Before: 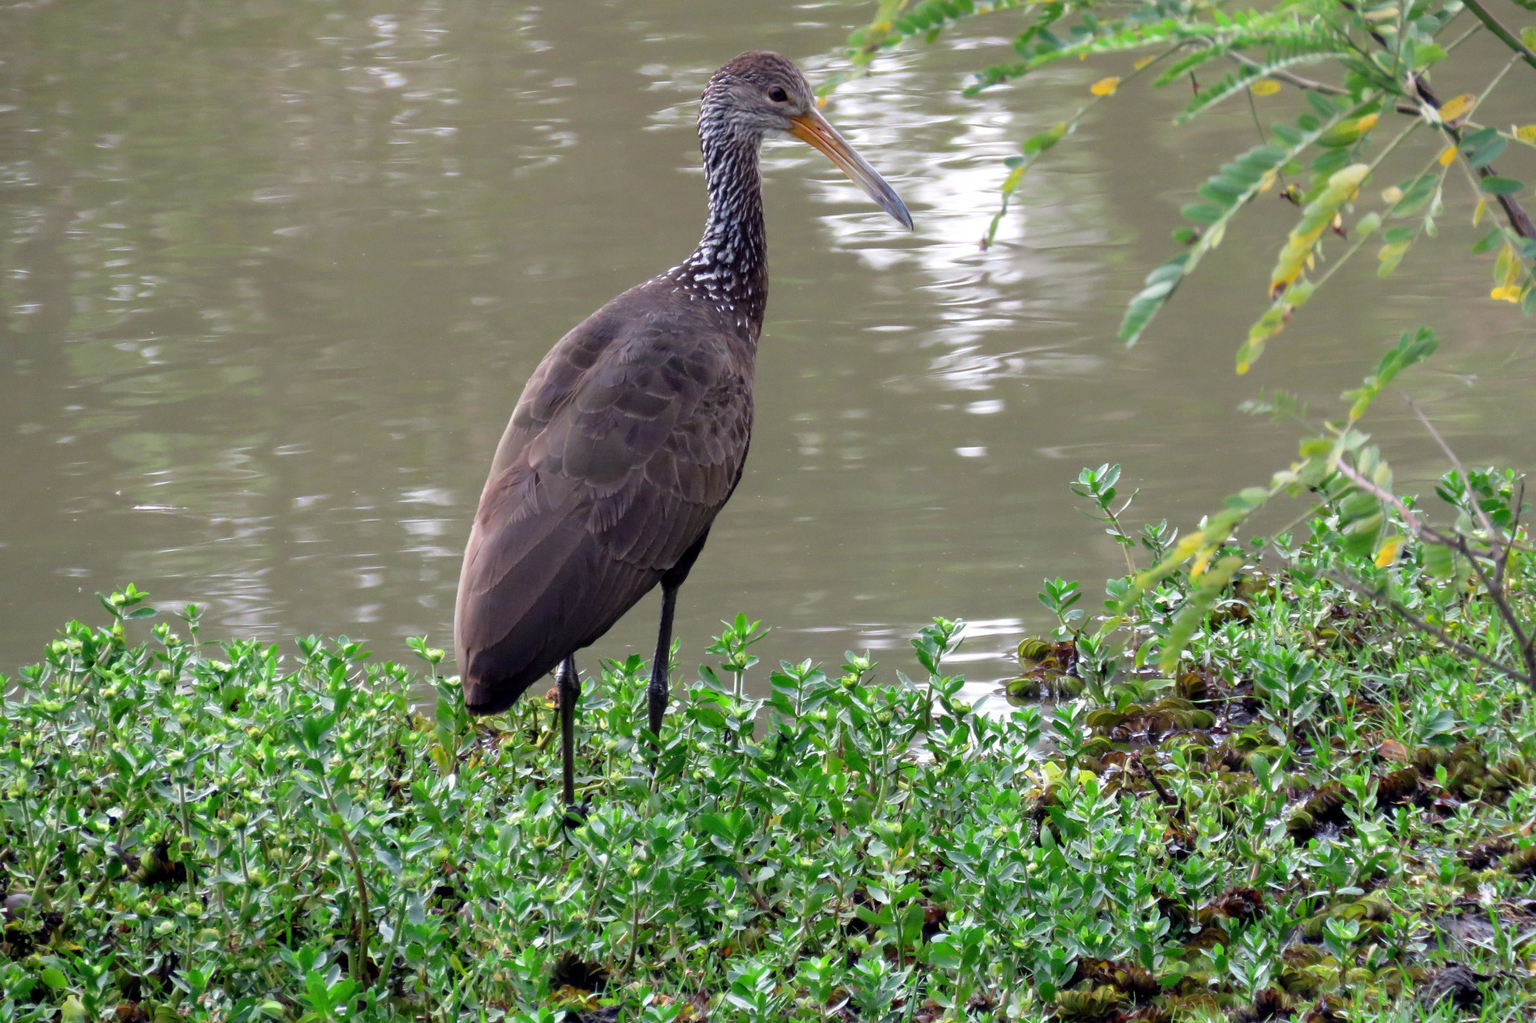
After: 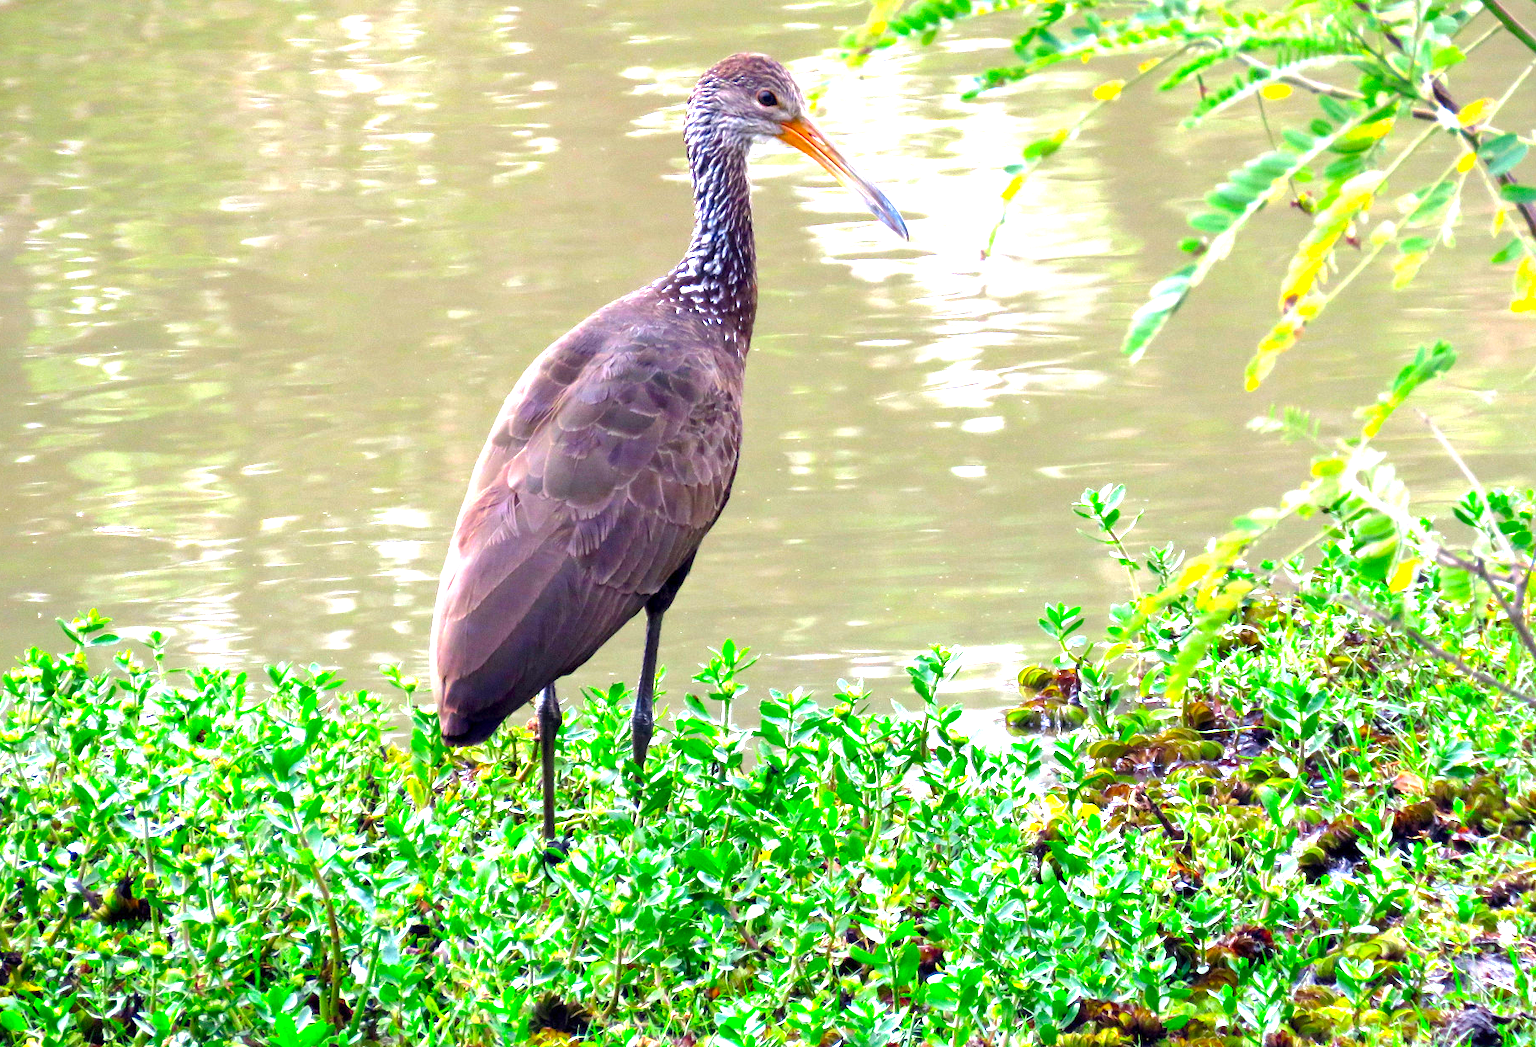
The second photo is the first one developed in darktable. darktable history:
exposure: black level correction 0, exposure 1.702 EV, compensate highlight preservation false
crop and rotate: left 2.742%, right 1.346%, bottom 1.844%
tone curve: curves: ch0 [(0, 0) (0.915, 0.89) (1, 1)], color space Lab, independent channels, preserve colors none
contrast brightness saturation: saturation 0.514
local contrast: mode bilateral grid, contrast 19, coarseness 50, detail 119%, midtone range 0.2
tone equalizer: on, module defaults
